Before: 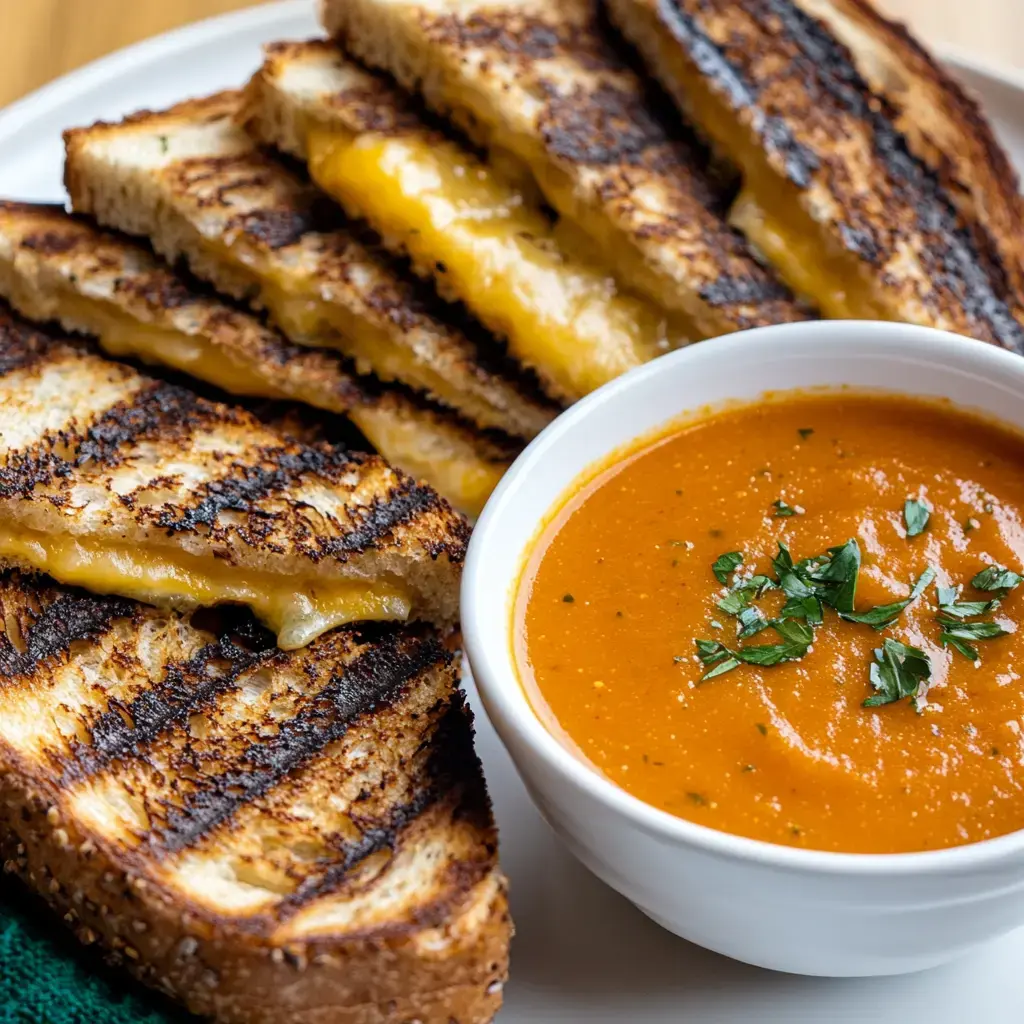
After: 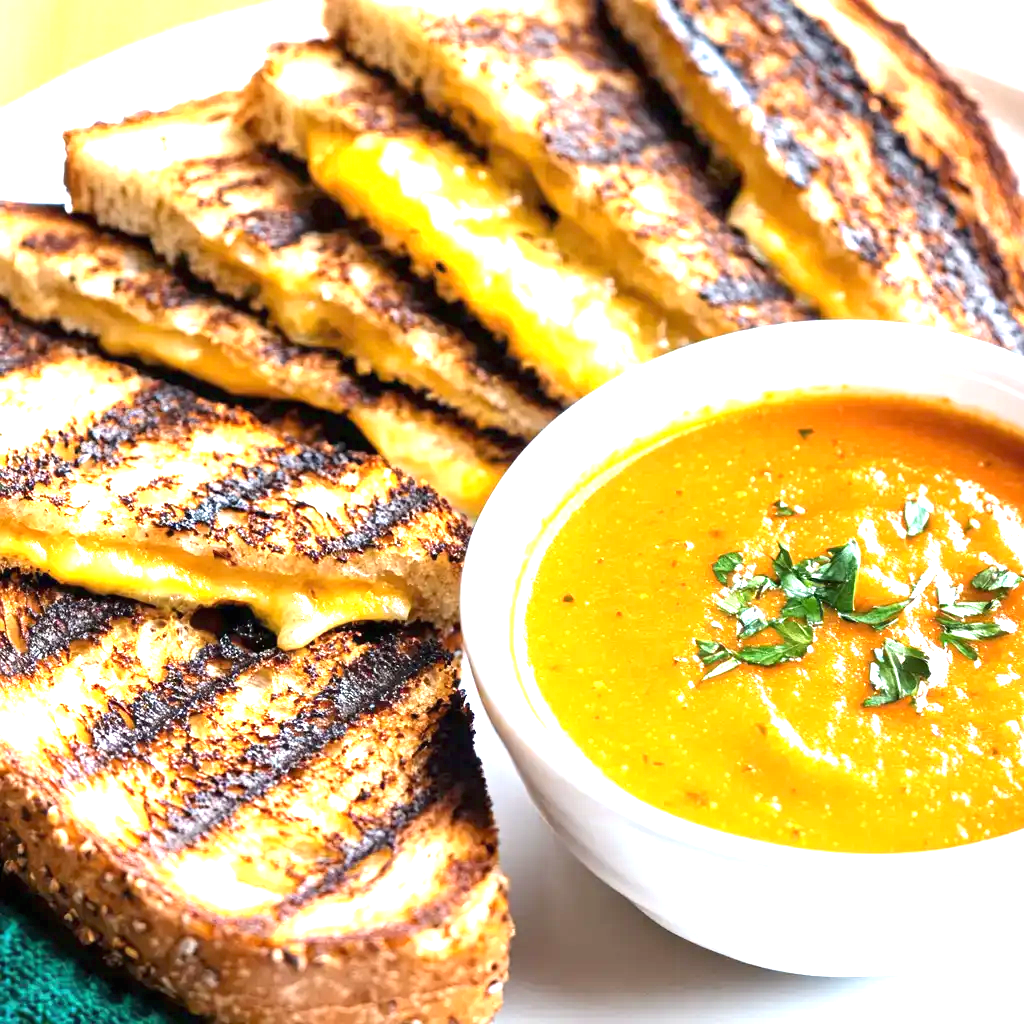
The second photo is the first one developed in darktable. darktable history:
exposure: black level correction 0, exposure 1.903 EV, compensate exposure bias true, compensate highlight preservation false
